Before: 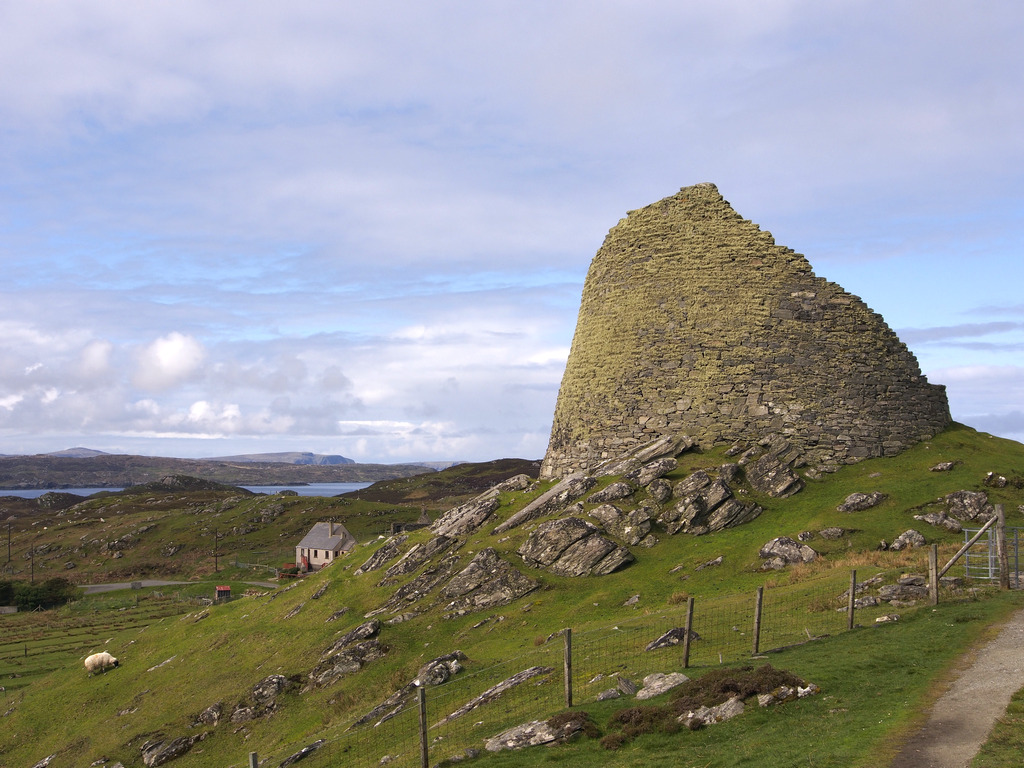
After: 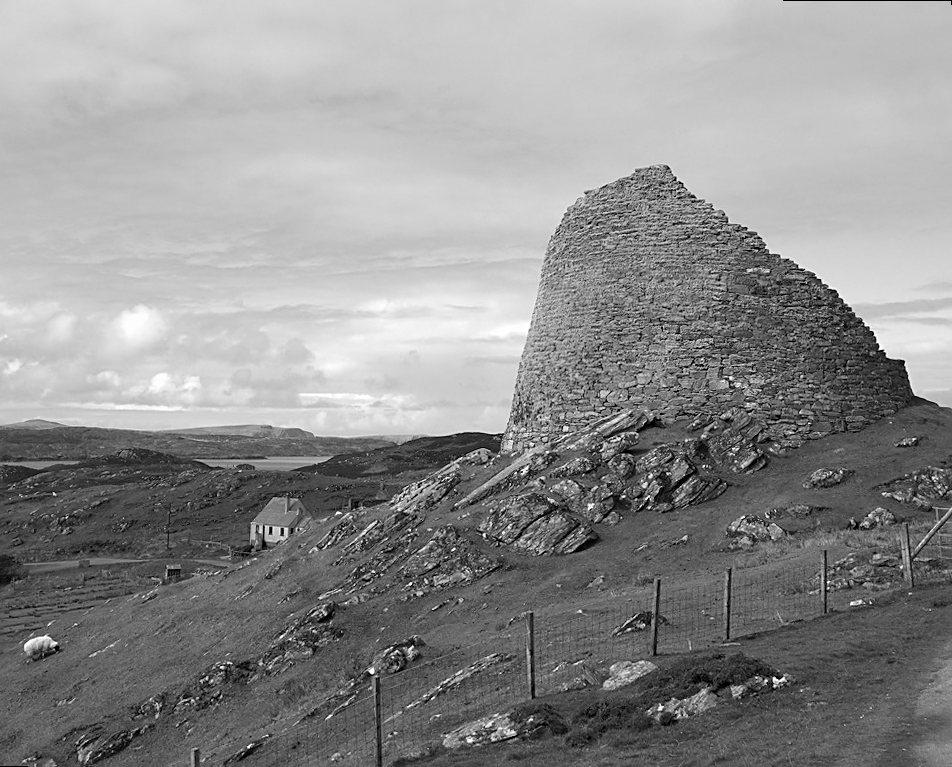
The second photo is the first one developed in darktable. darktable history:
white balance: red 0.98, blue 1.034
sharpen: on, module defaults
rotate and perspective: rotation 0.215°, lens shift (vertical) -0.139, crop left 0.069, crop right 0.939, crop top 0.002, crop bottom 0.996
monochrome: on, module defaults
